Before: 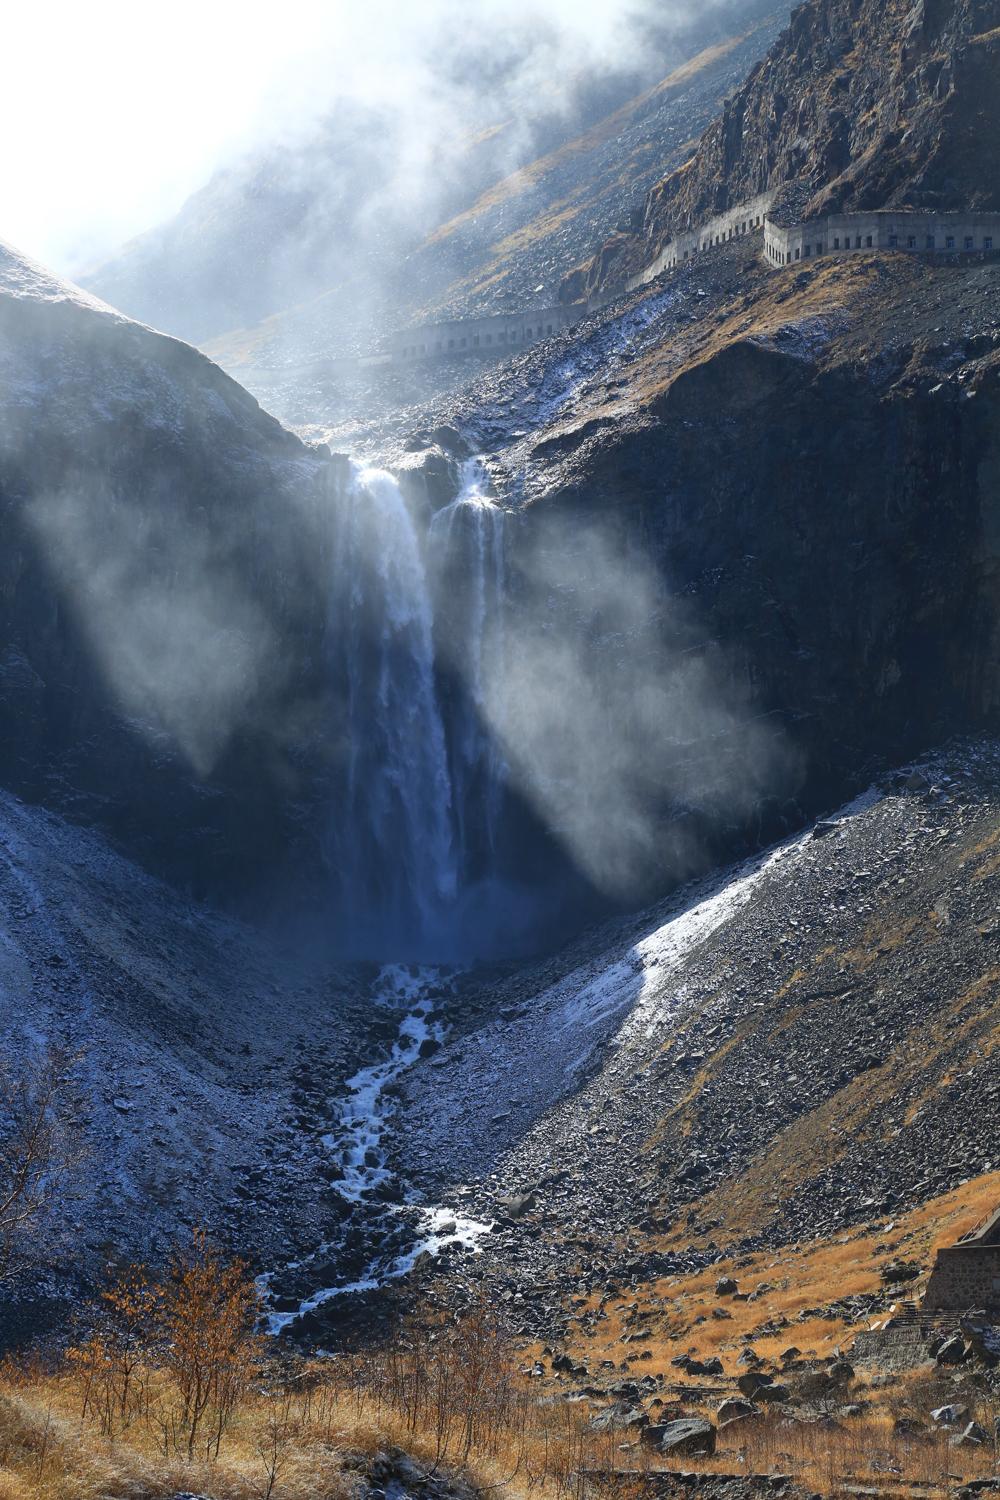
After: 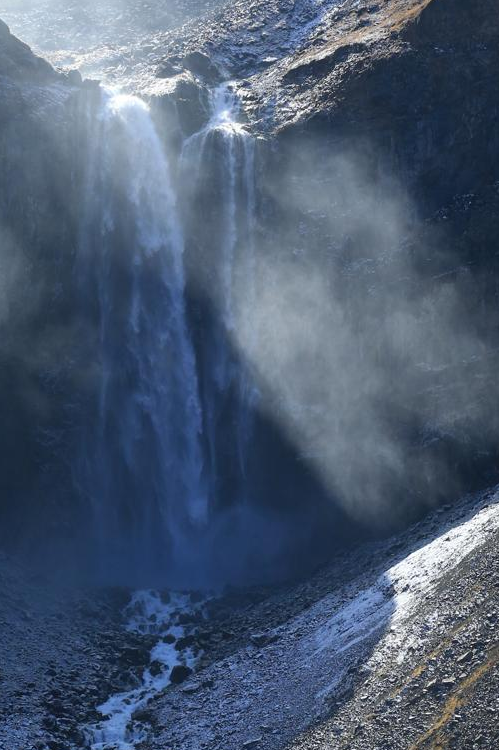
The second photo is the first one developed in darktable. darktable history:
crop: left 25%, top 25%, right 25%, bottom 25%
exposure: compensate highlight preservation false
